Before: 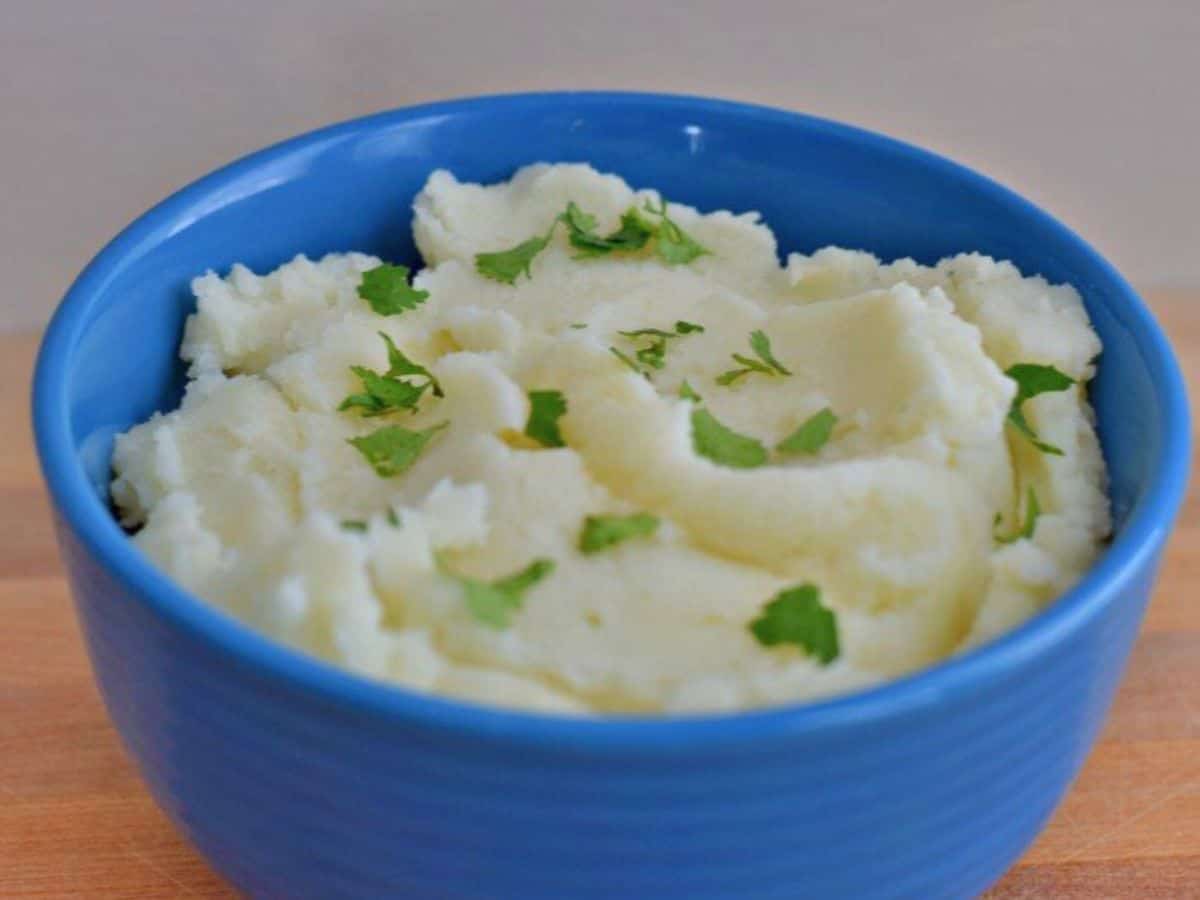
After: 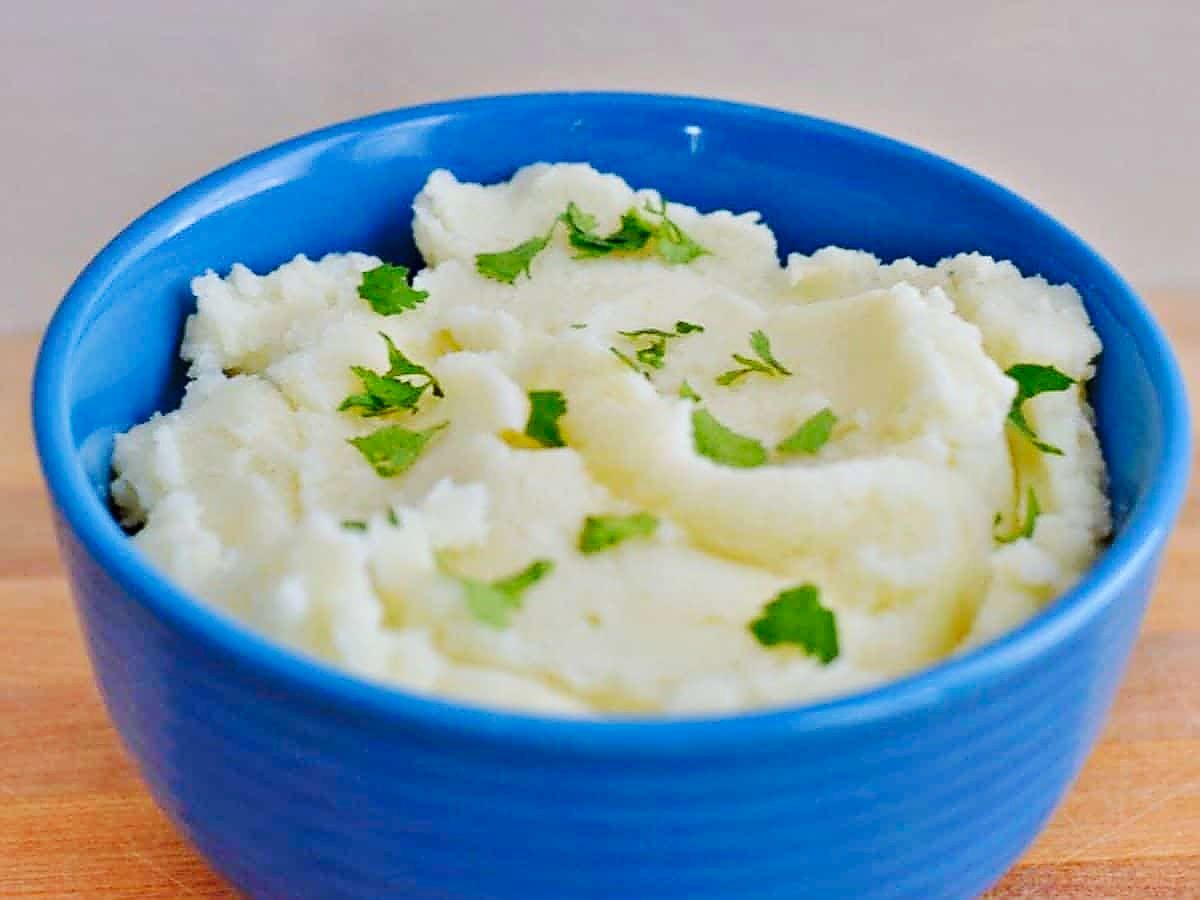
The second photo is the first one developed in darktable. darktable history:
base curve: curves: ch0 [(0, 0) (0.036, 0.025) (0.121, 0.166) (0.206, 0.329) (0.605, 0.79) (1, 1)], preserve colors none
sharpen: radius 1.41, amount 1.255, threshold 0.654
